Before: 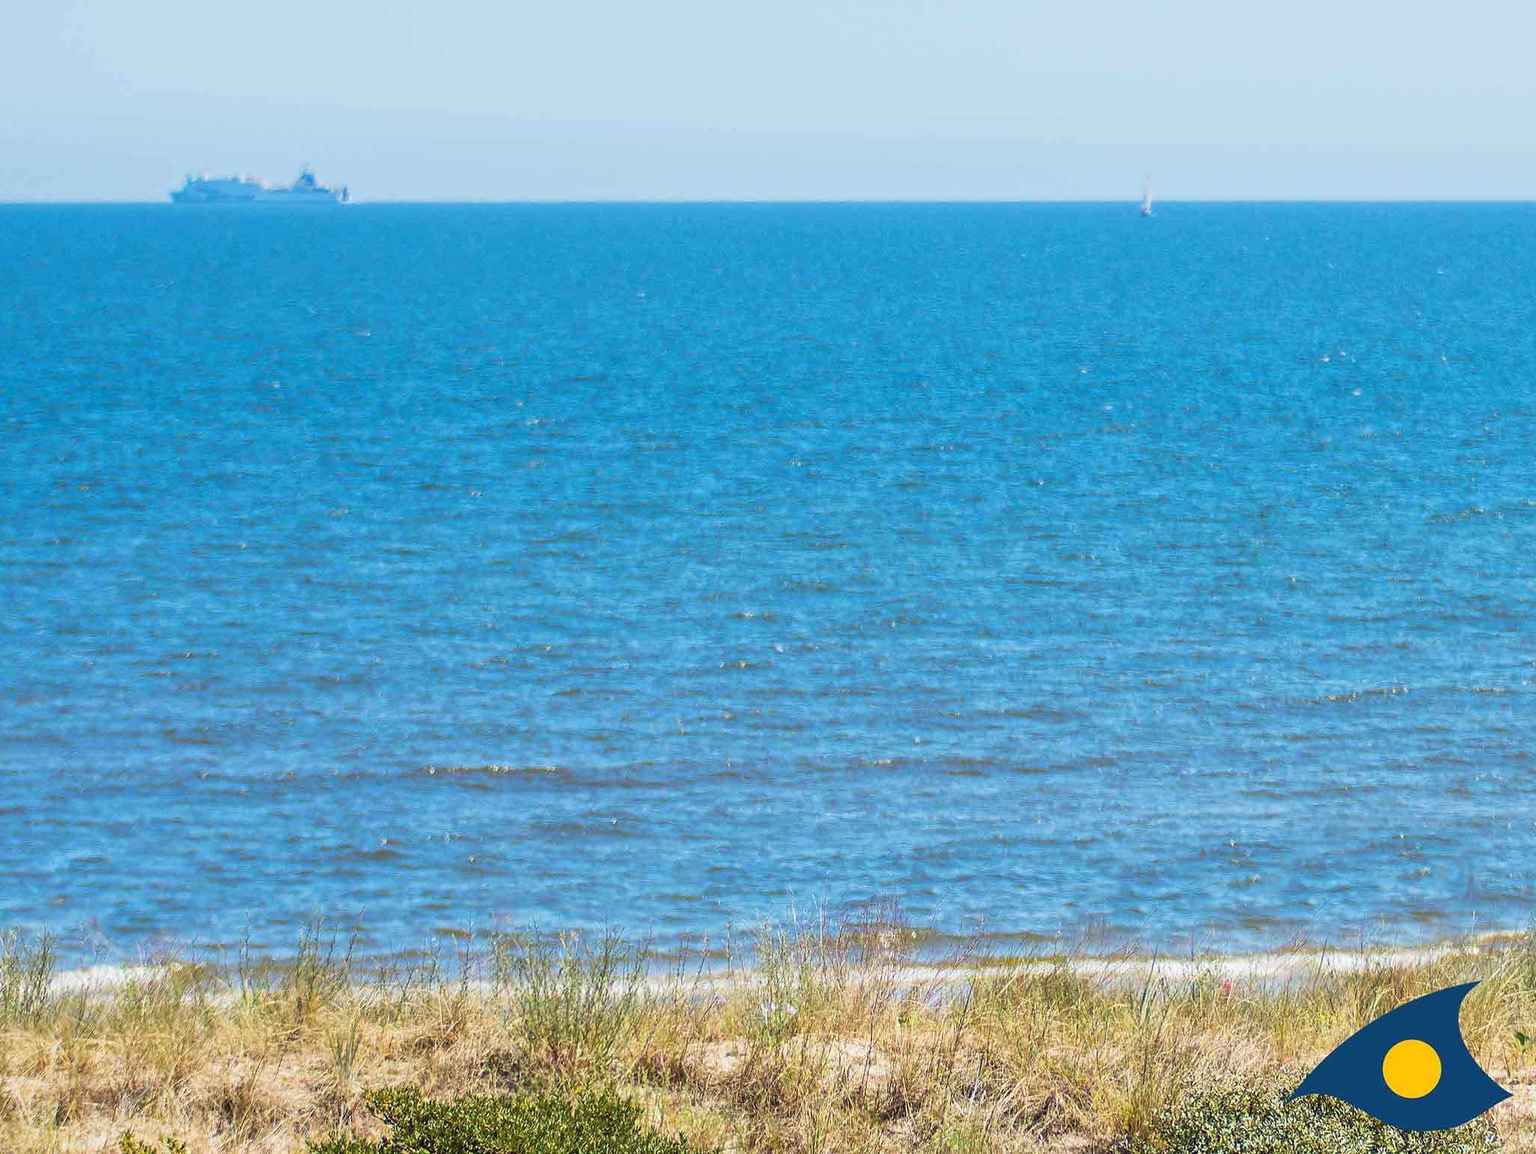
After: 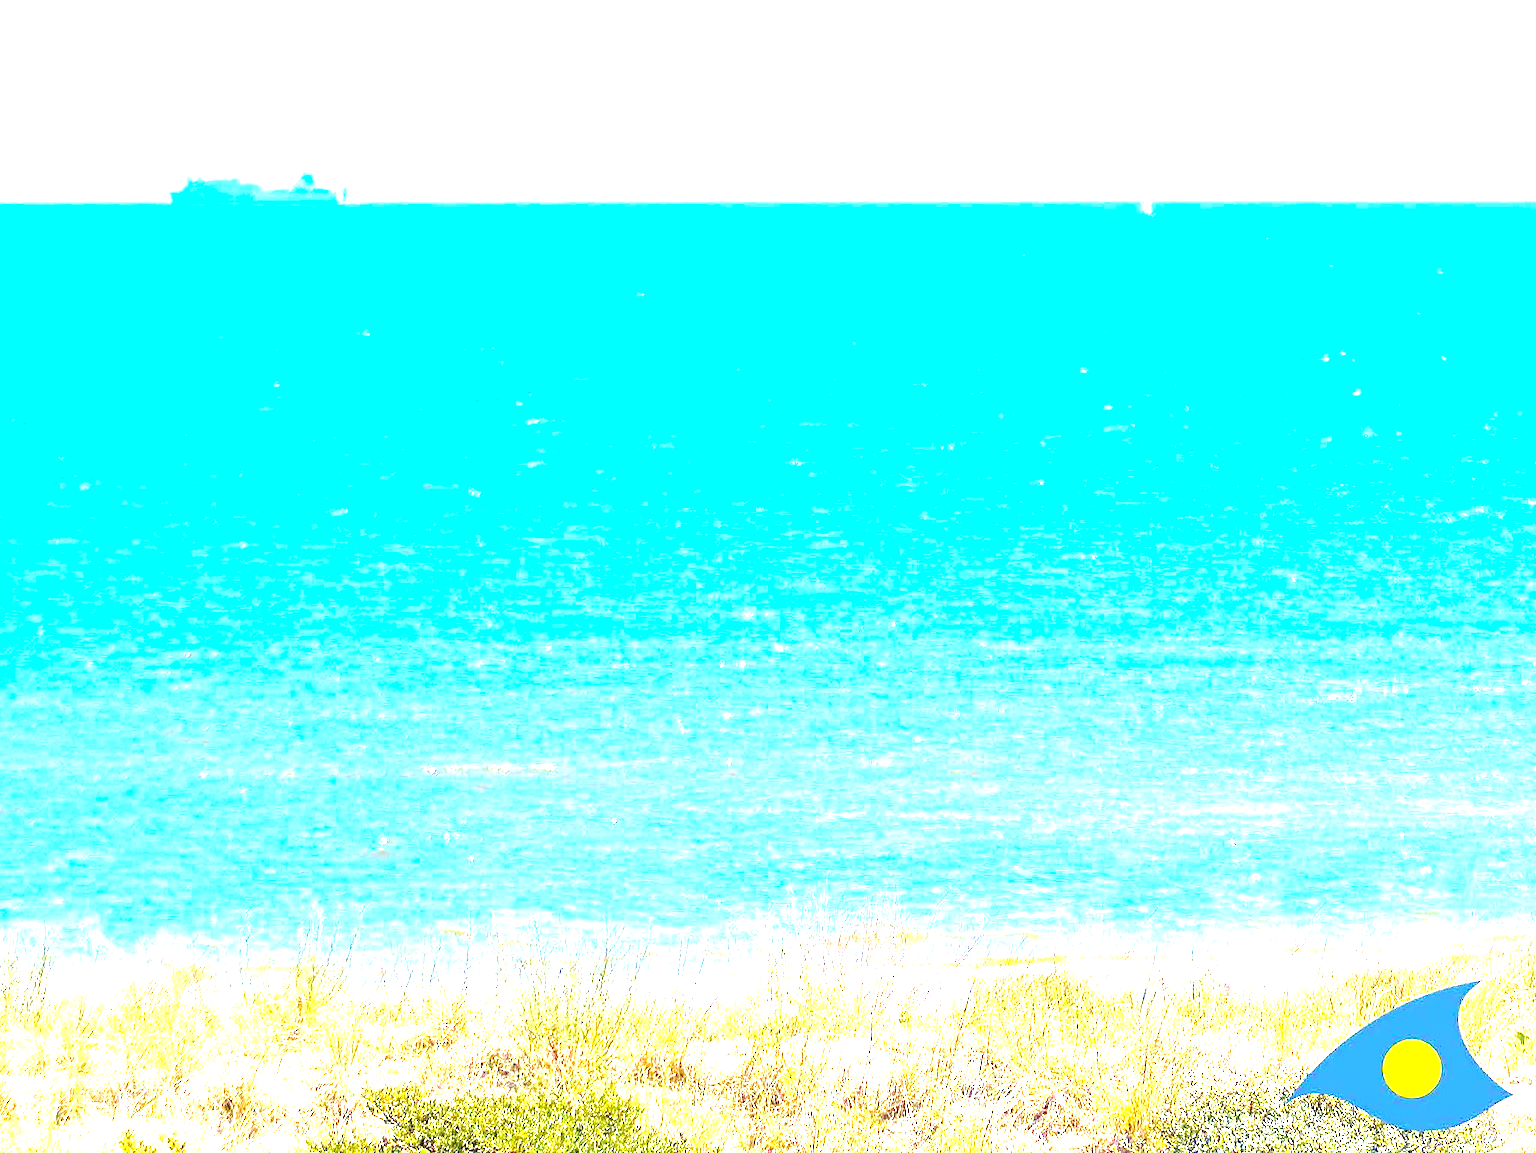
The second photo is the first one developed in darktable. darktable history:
contrast equalizer: y [[0.5, 0.501, 0.532, 0.538, 0.54, 0.541], [0.5 ×6], [0.5 ×6], [0 ×6], [0 ×6]]
color balance rgb: perceptual saturation grading › global saturation 25%, perceptual brilliance grading › mid-tones 10%, perceptual brilliance grading › shadows 15%, global vibrance 20%
tone curve: curves: ch0 [(0, 0) (0.003, 0.126) (0.011, 0.129) (0.025, 0.129) (0.044, 0.136) (0.069, 0.145) (0.1, 0.162) (0.136, 0.182) (0.177, 0.211) (0.224, 0.254) (0.277, 0.307) (0.335, 0.366) (0.399, 0.441) (0.468, 0.533) (0.543, 0.624) (0.623, 0.702) (0.709, 0.774) (0.801, 0.835) (0.898, 0.904) (1, 1)], preserve colors none
exposure: black level correction 0.001, exposure 2.607 EV, compensate exposure bias true, compensate highlight preservation false
contrast brightness saturation: saturation -0.05
